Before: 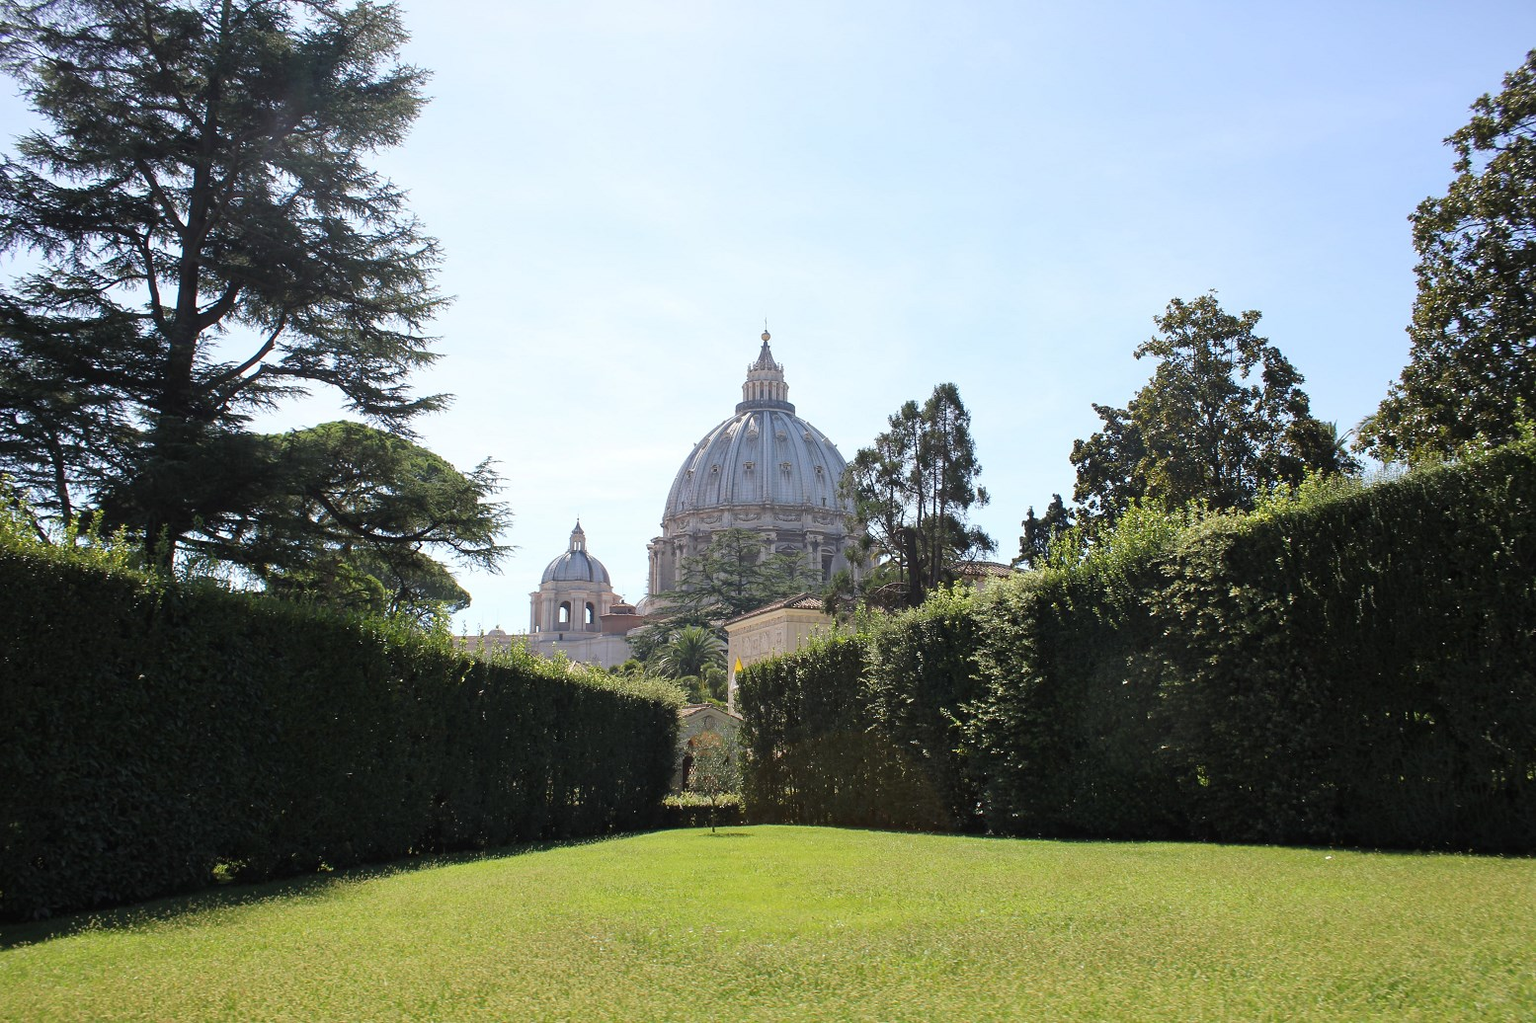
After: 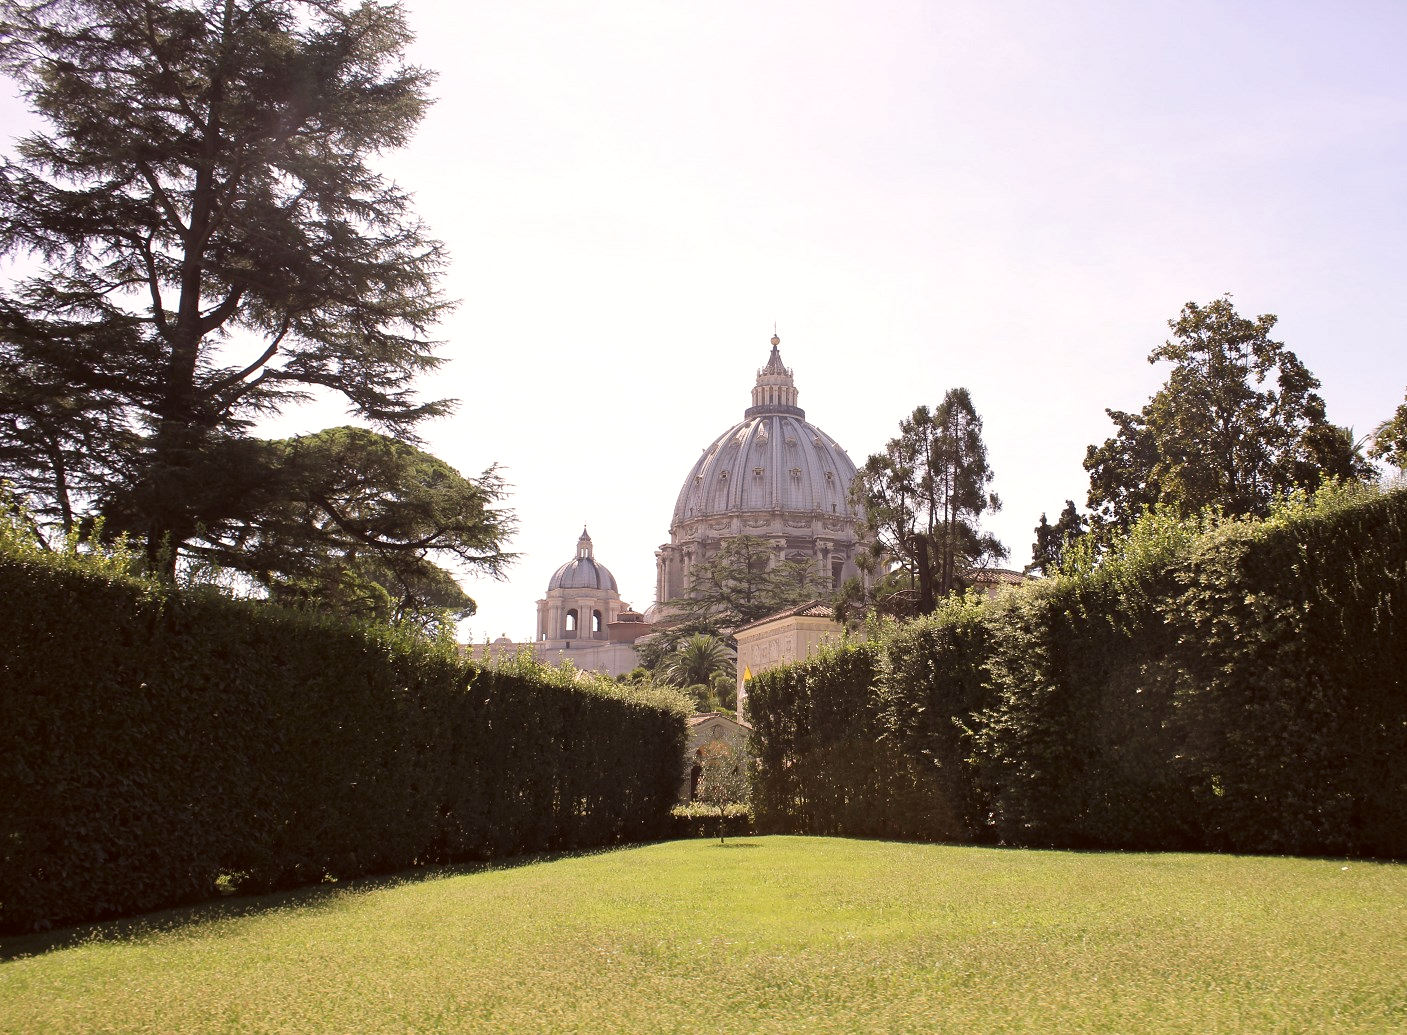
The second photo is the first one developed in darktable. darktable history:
crop: right 9.509%, bottom 0.031%
exposure: exposure 0.2 EV, compensate highlight preservation false
color correction: highlights a* 10.21, highlights b* 9.79, shadows a* 8.61, shadows b* 7.88, saturation 0.8
